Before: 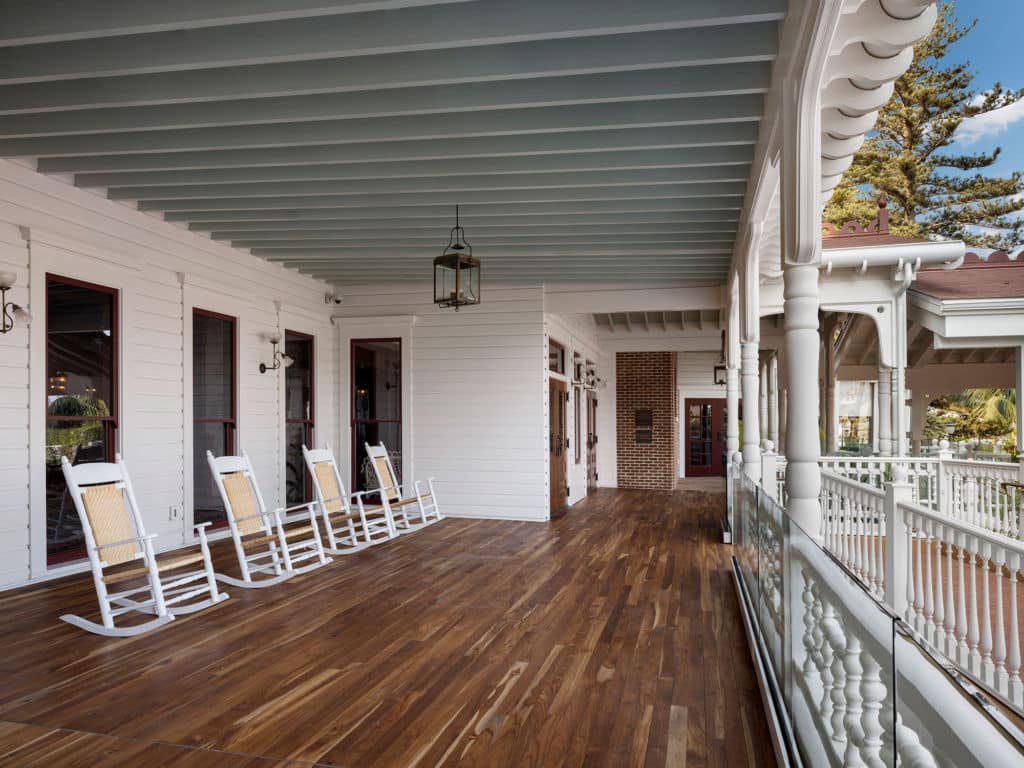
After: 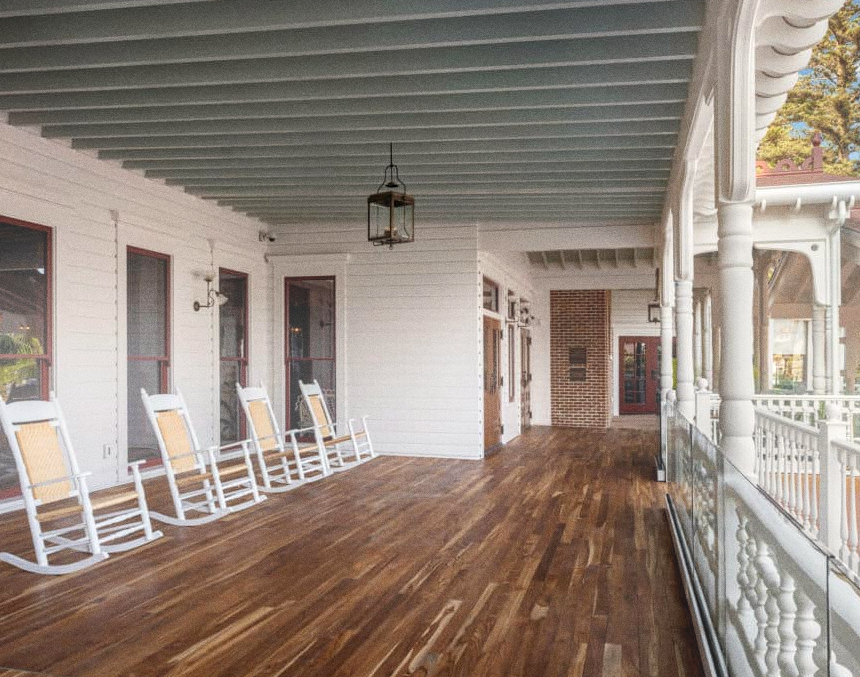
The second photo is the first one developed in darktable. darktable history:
white balance: red 1.009, blue 0.985
grain: coarseness 0.09 ISO
crop: left 6.446%, top 8.188%, right 9.538%, bottom 3.548%
local contrast: on, module defaults
bloom: on, module defaults
